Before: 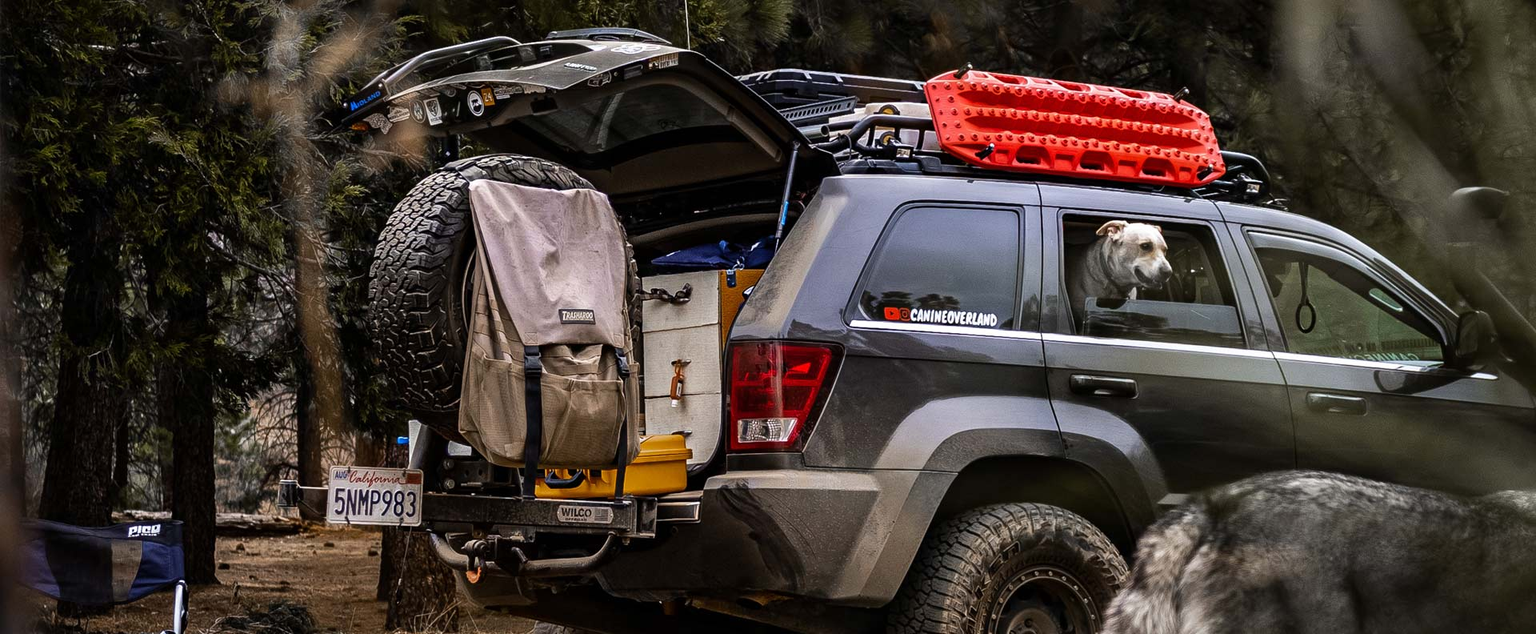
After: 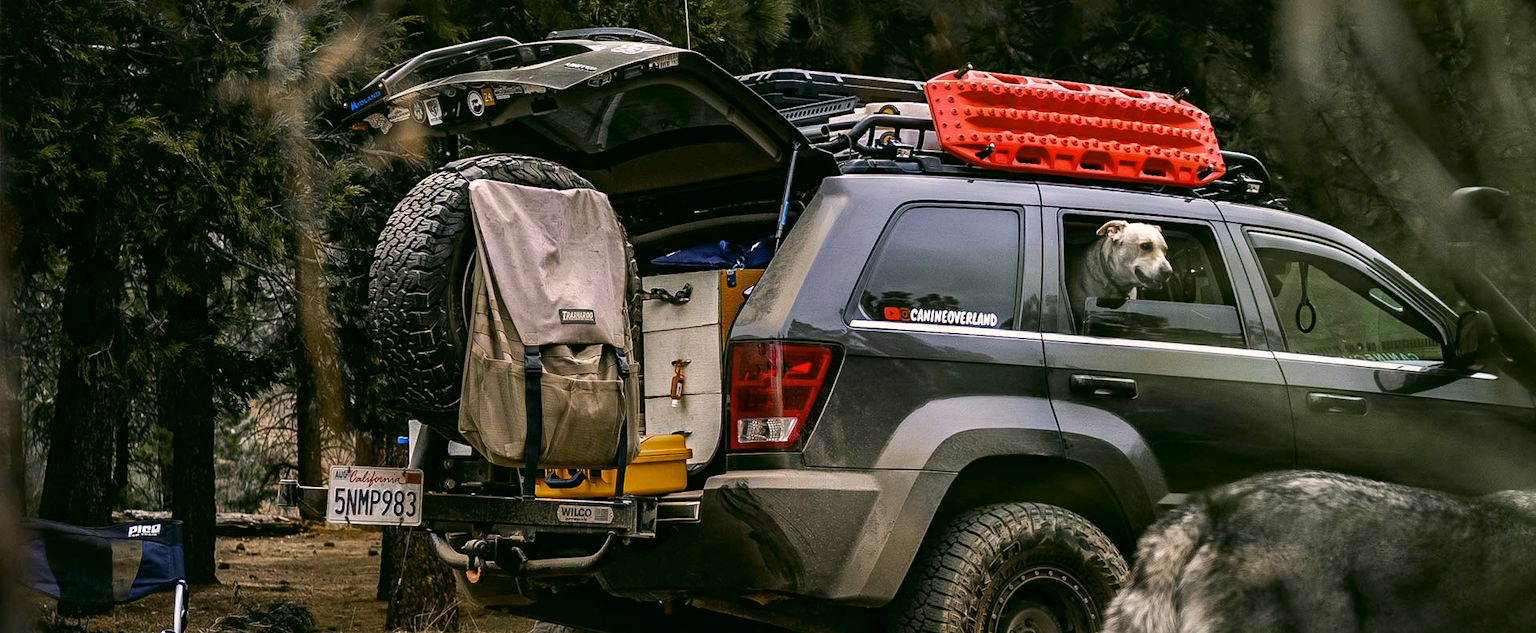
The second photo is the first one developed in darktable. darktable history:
color correction: highlights a* 4.2, highlights b* 4.97, shadows a* -8.08, shadows b* 4.74
